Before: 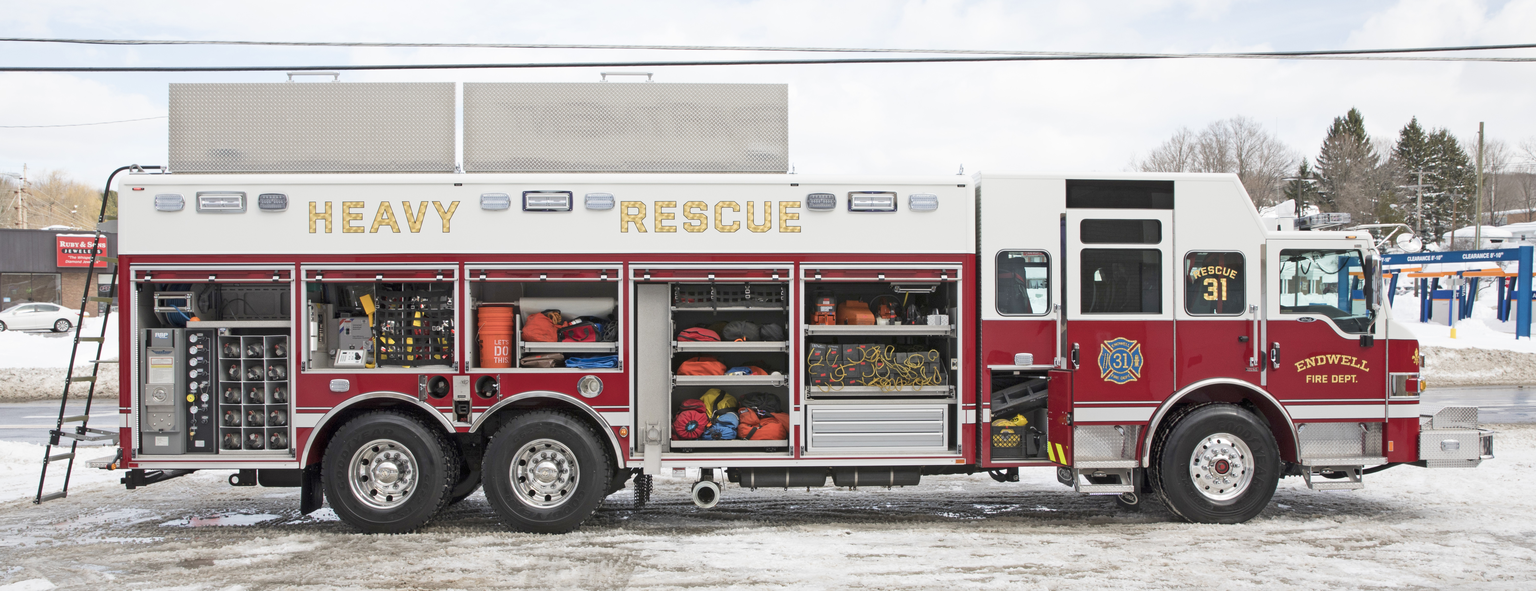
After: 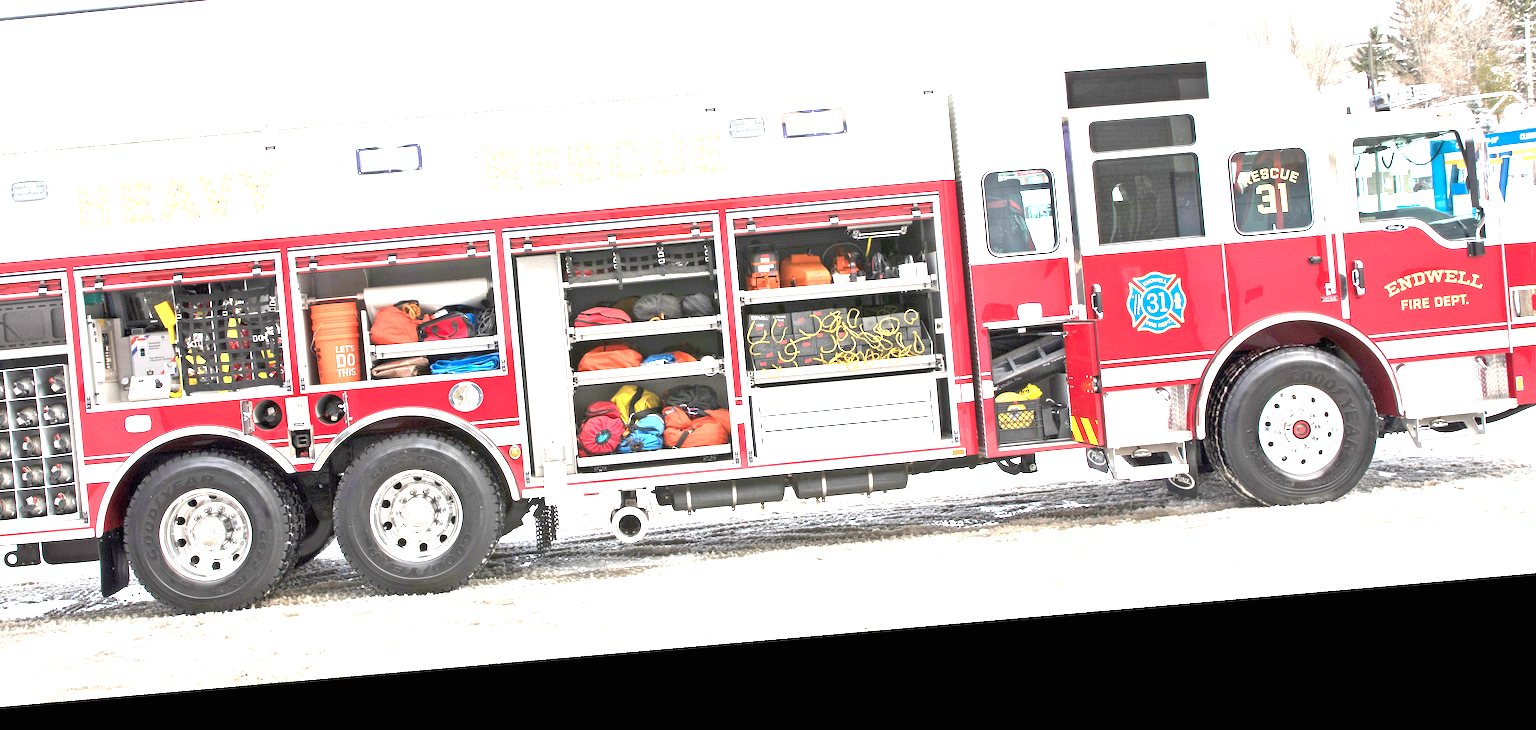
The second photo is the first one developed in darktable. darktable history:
rotate and perspective: rotation -4.98°, automatic cropping off
exposure: black level correction 0, exposure 2.088 EV, compensate exposure bias true, compensate highlight preservation false
crop: left 16.871%, top 22.857%, right 9.116%
